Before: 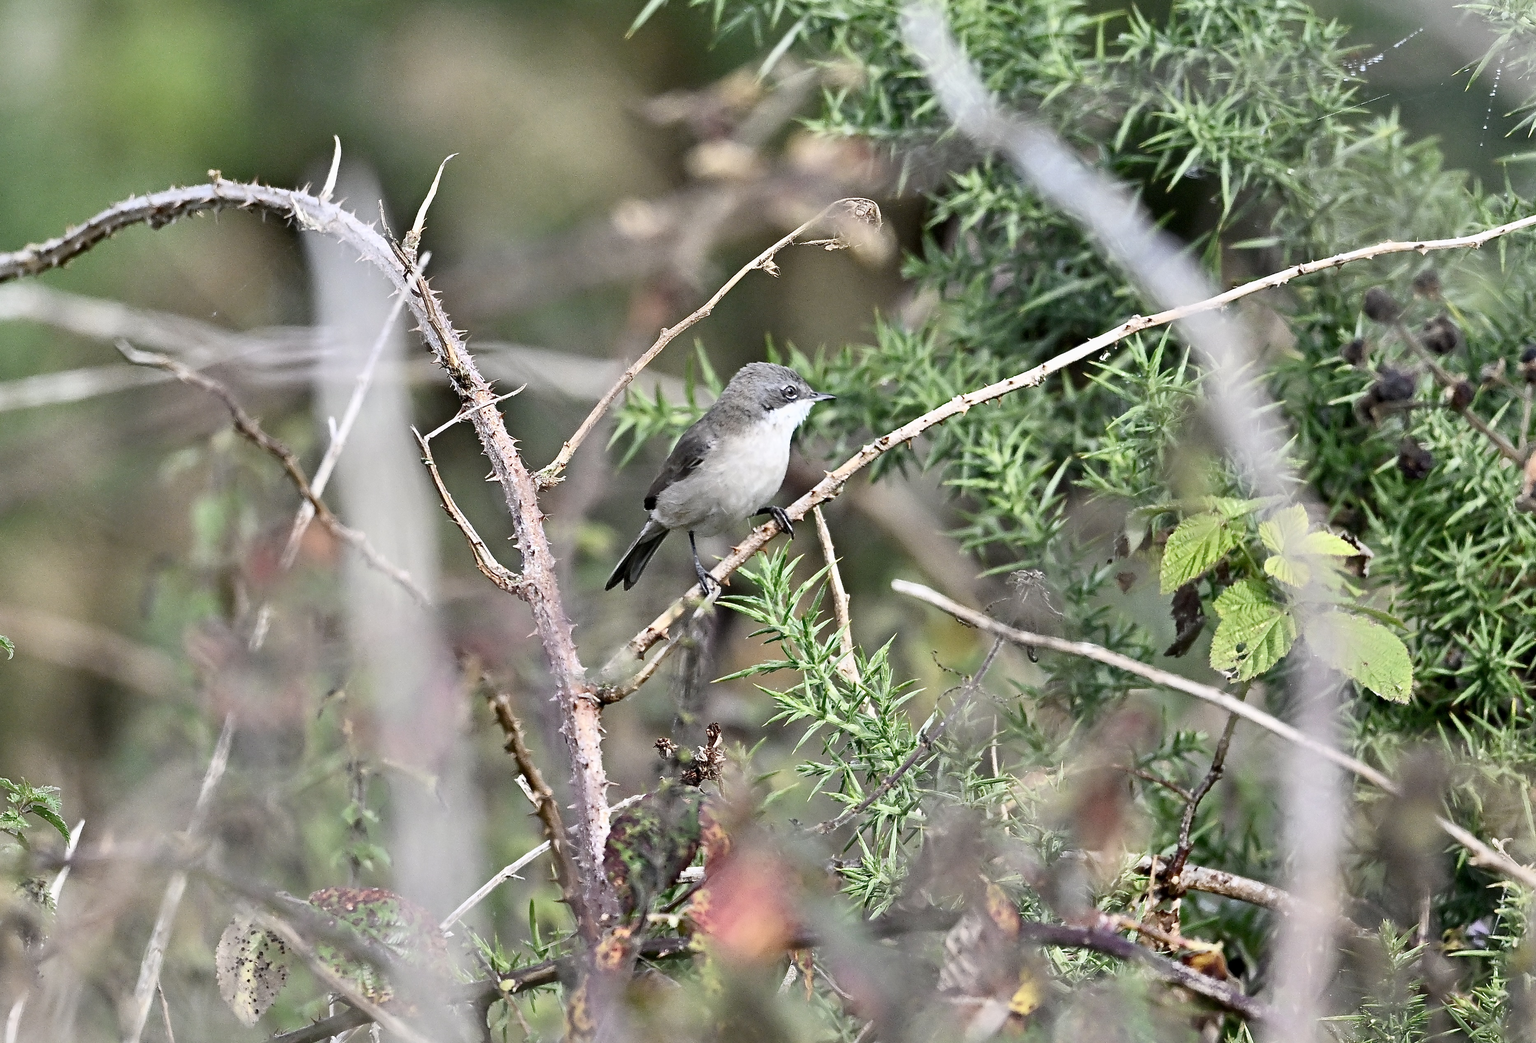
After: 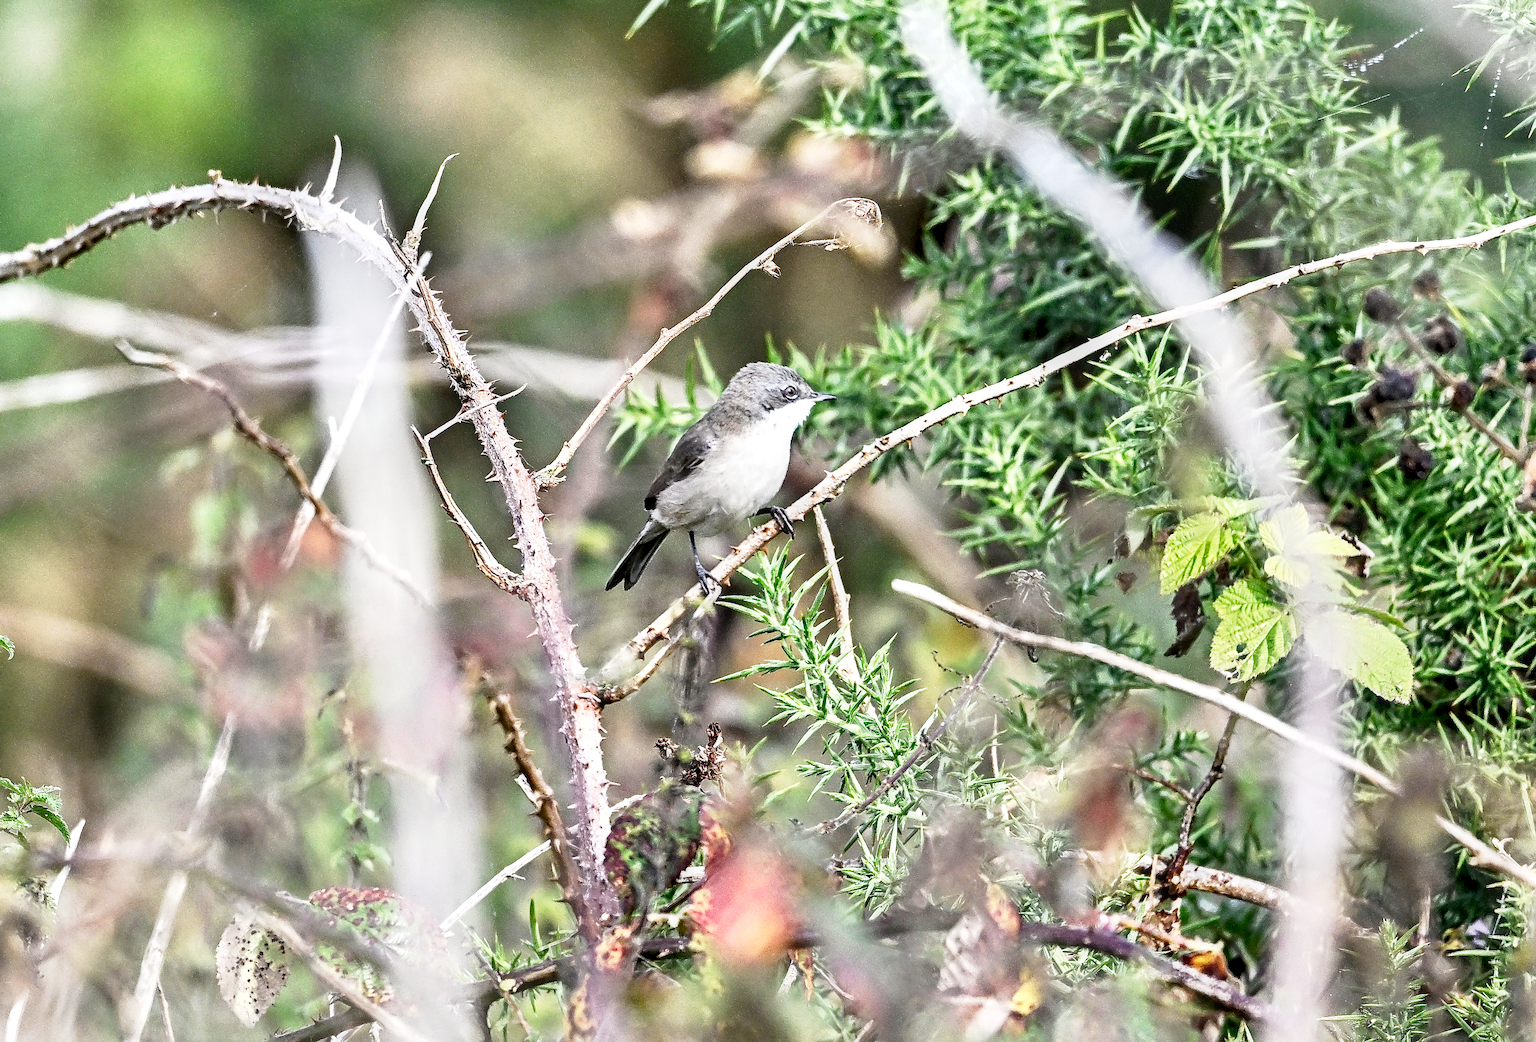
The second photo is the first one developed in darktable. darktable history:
local contrast: on, module defaults
base curve: curves: ch0 [(0, 0) (0.005, 0.002) (0.193, 0.295) (0.399, 0.664) (0.75, 0.928) (1, 1)], preserve colors none
sharpen: amount 0.207
